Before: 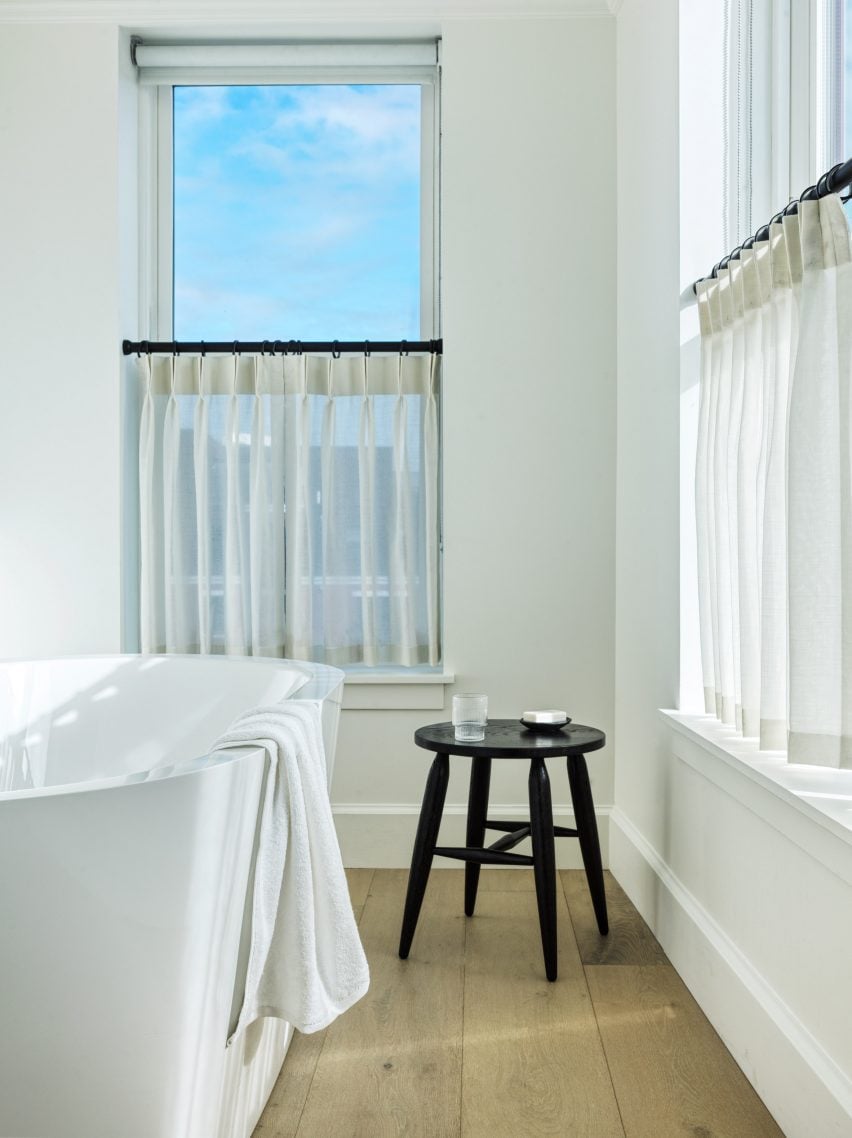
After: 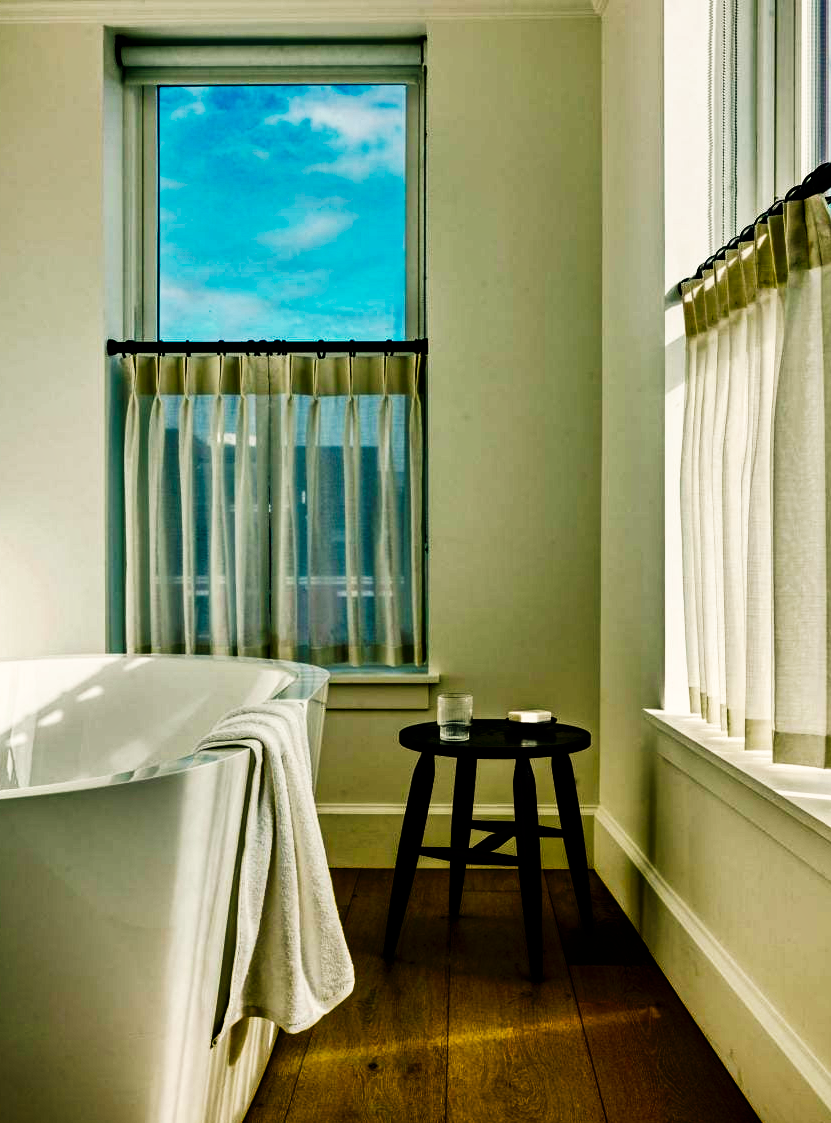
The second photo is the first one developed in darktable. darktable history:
tone curve: curves: ch0 [(0, 0) (0.003, 0.002) (0.011, 0.002) (0.025, 0.002) (0.044, 0.002) (0.069, 0.002) (0.1, 0.003) (0.136, 0.008) (0.177, 0.03) (0.224, 0.058) (0.277, 0.139) (0.335, 0.233) (0.399, 0.363) (0.468, 0.506) (0.543, 0.649) (0.623, 0.781) (0.709, 0.88) (0.801, 0.956) (0.898, 0.994) (1, 1)], preserve colors none
shadows and highlights: soften with gaussian
crop and rotate: left 1.774%, right 0.633%, bottom 1.28%
white balance: red 1.045, blue 0.932
haze removal: compatibility mode true, adaptive false
exposure: black level correction 0.006, exposure -0.226 EV, compensate highlight preservation false
contrast brightness saturation: brightness -0.52
color balance rgb: perceptual saturation grading › global saturation 25%, global vibrance 20%
